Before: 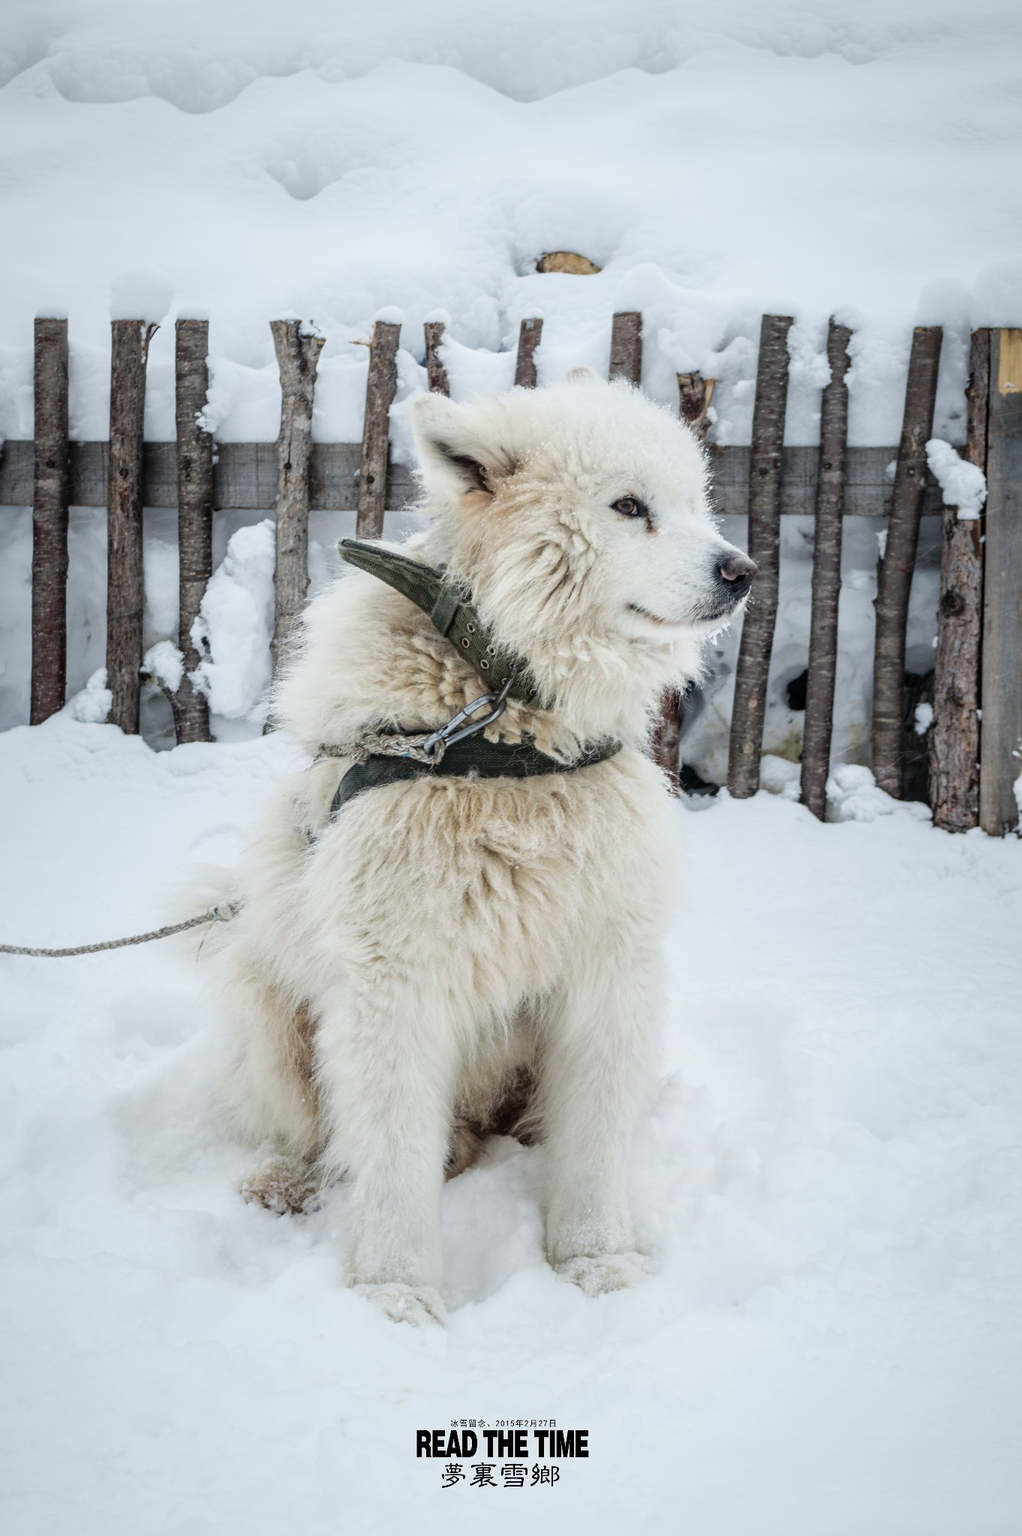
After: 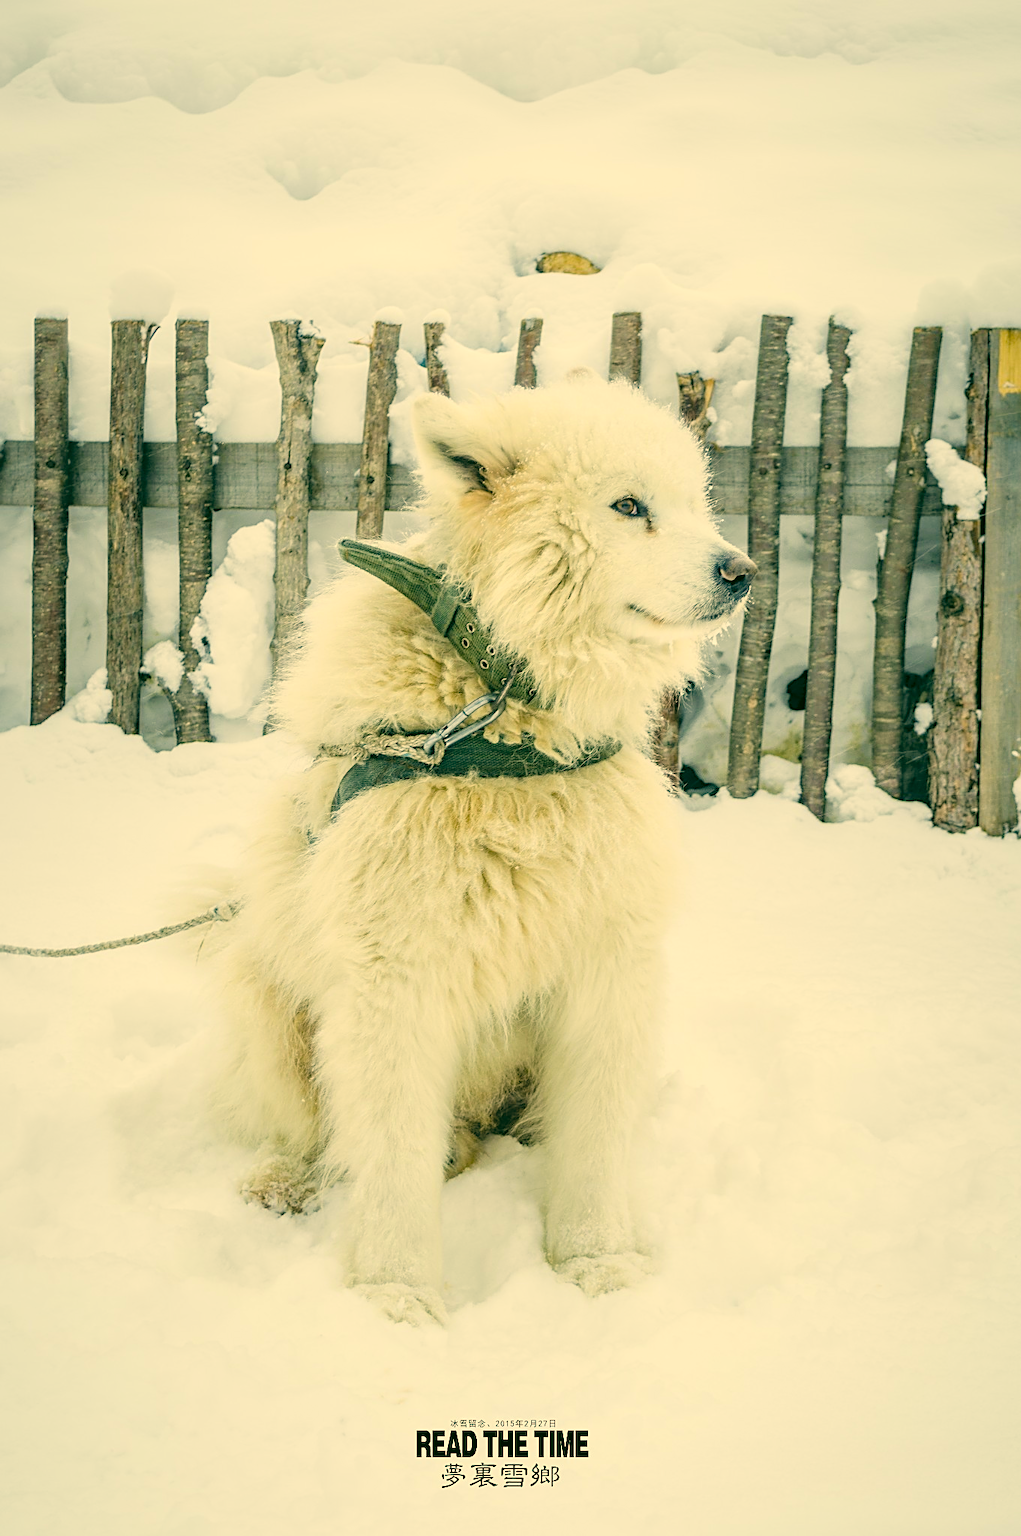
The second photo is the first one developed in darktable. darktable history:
color correction: highlights a* 5.61, highlights b* 33.4, shadows a* -25.64, shadows b* 3.89
color balance rgb: perceptual saturation grading › global saturation 35.024%, perceptual saturation grading › highlights -29.815%, perceptual saturation grading › shadows 35.892%, global vibrance 20.248%
sharpen: on, module defaults
contrast brightness saturation: brightness 0.288
